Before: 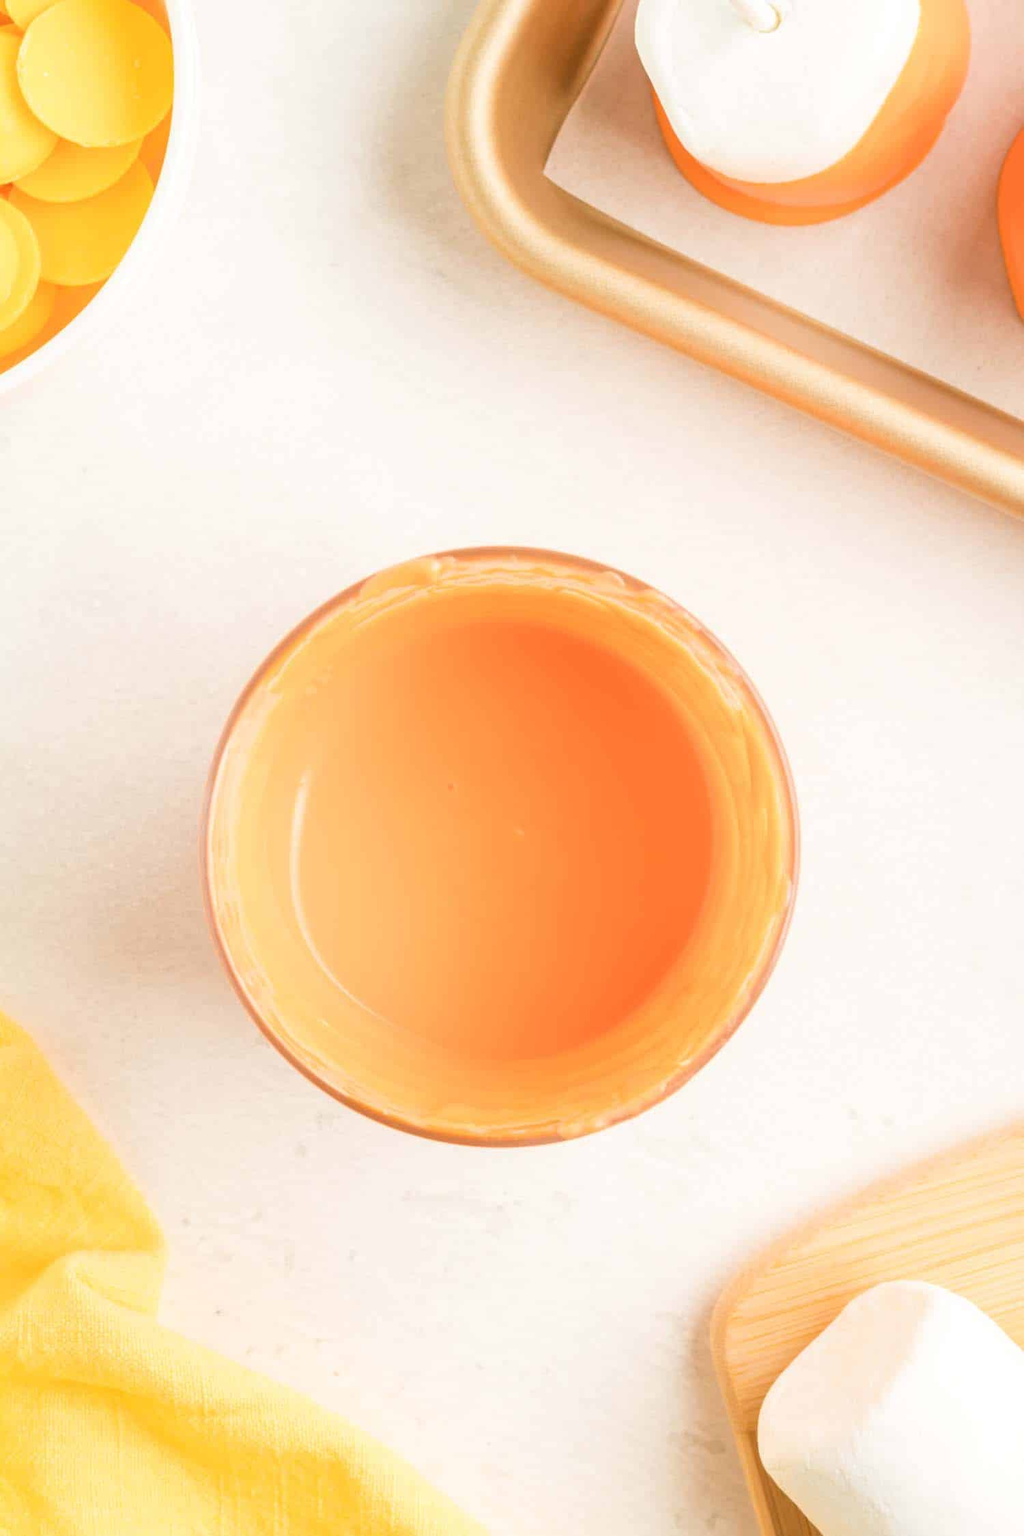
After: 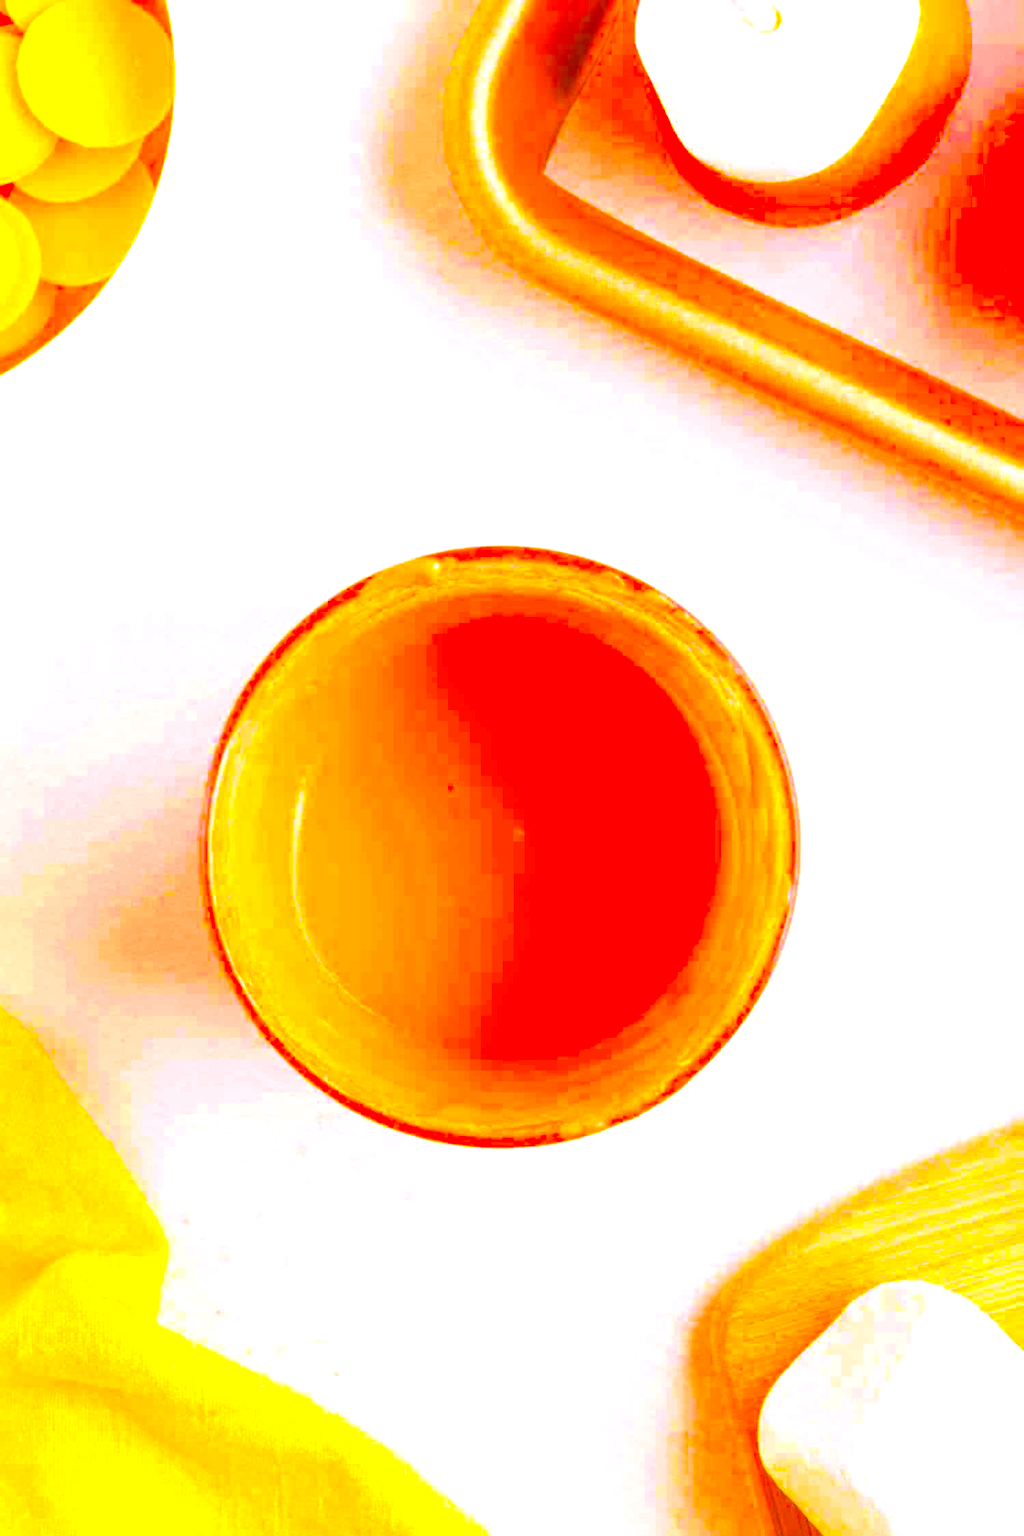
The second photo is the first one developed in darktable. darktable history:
color balance rgb: linear chroma grading › shadows -40%, linear chroma grading › highlights 40%, linear chroma grading › global chroma 45%, linear chroma grading › mid-tones -30%, perceptual saturation grading › global saturation 55%, perceptual saturation grading › highlights -50%, perceptual saturation grading › mid-tones 40%, perceptual saturation grading › shadows 30%, perceptual brilliance grading › global brilliance 20%, perceptual brilliance grading › shadows -40%, global vibrance 35%
color correction: highlights a* 19.5, highlights b* -11.53, saturation 1.69
